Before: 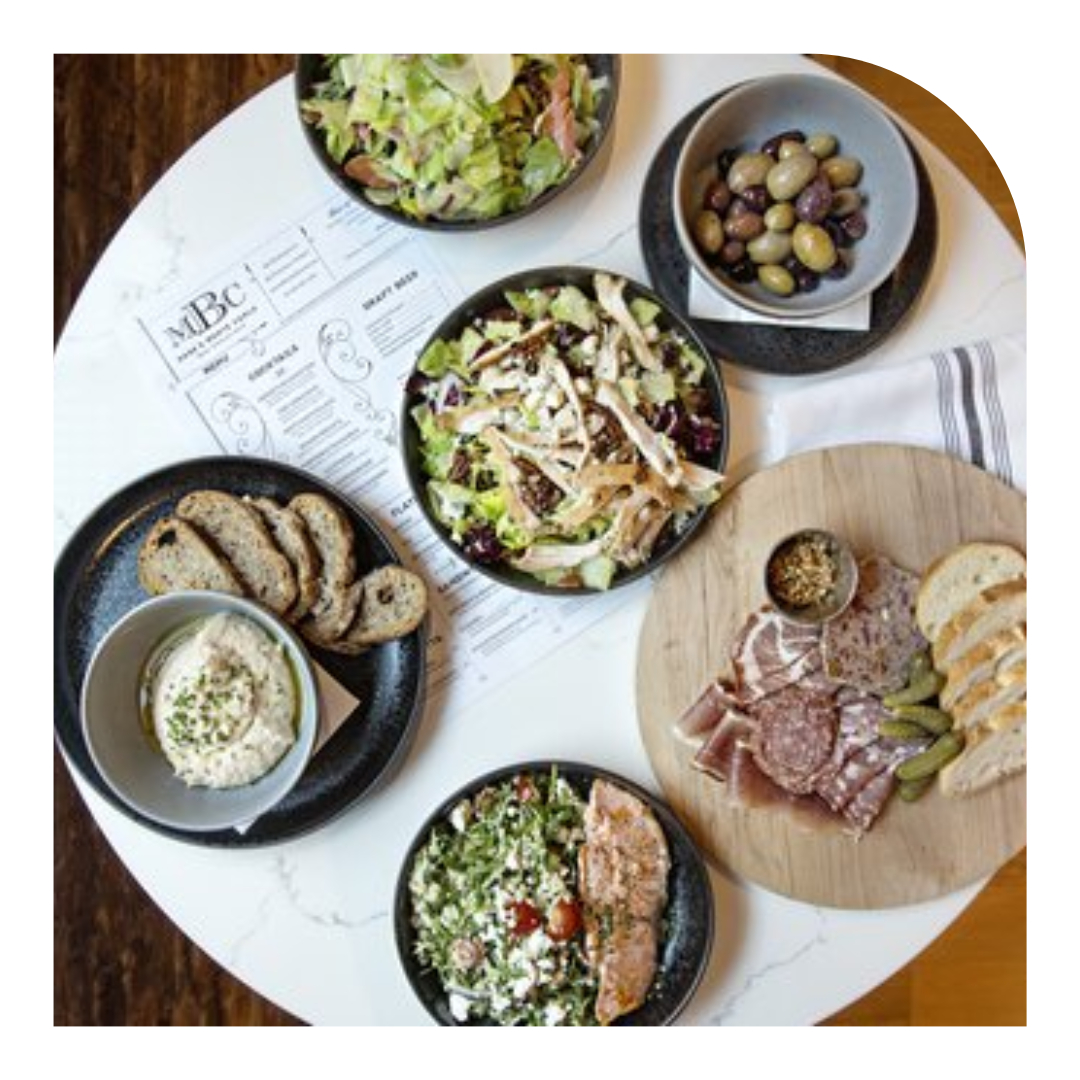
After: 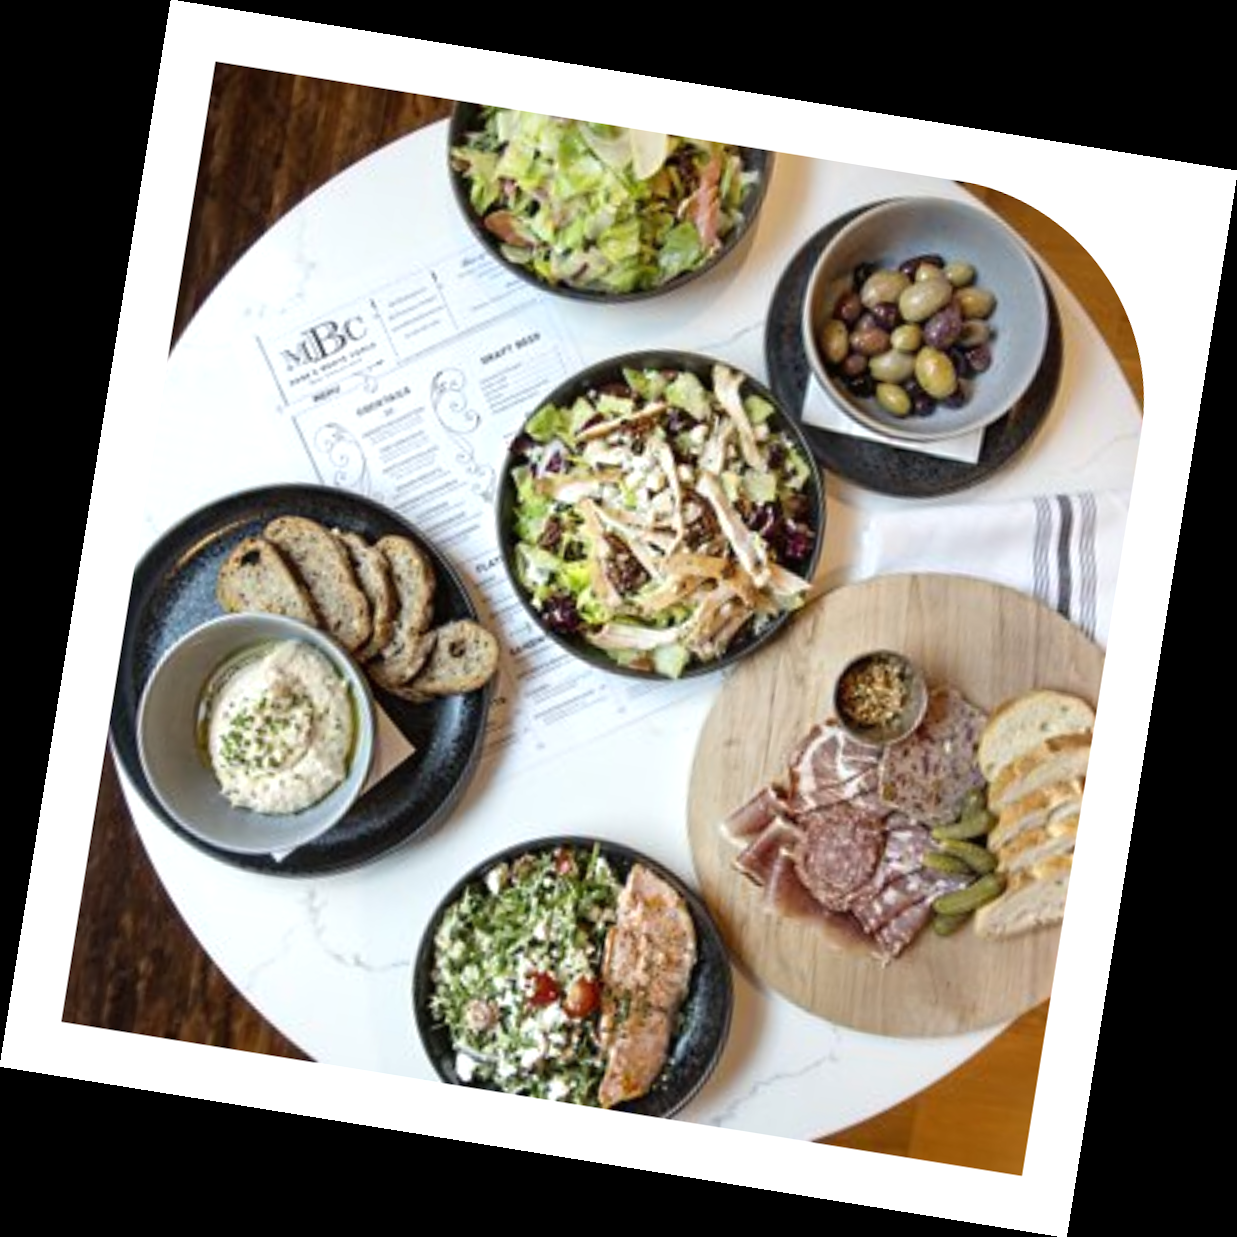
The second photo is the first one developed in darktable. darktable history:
rotate and perspective: rotation 9.12°, automatic cropping off
levels: levels [0, 0.476, 0.951]
